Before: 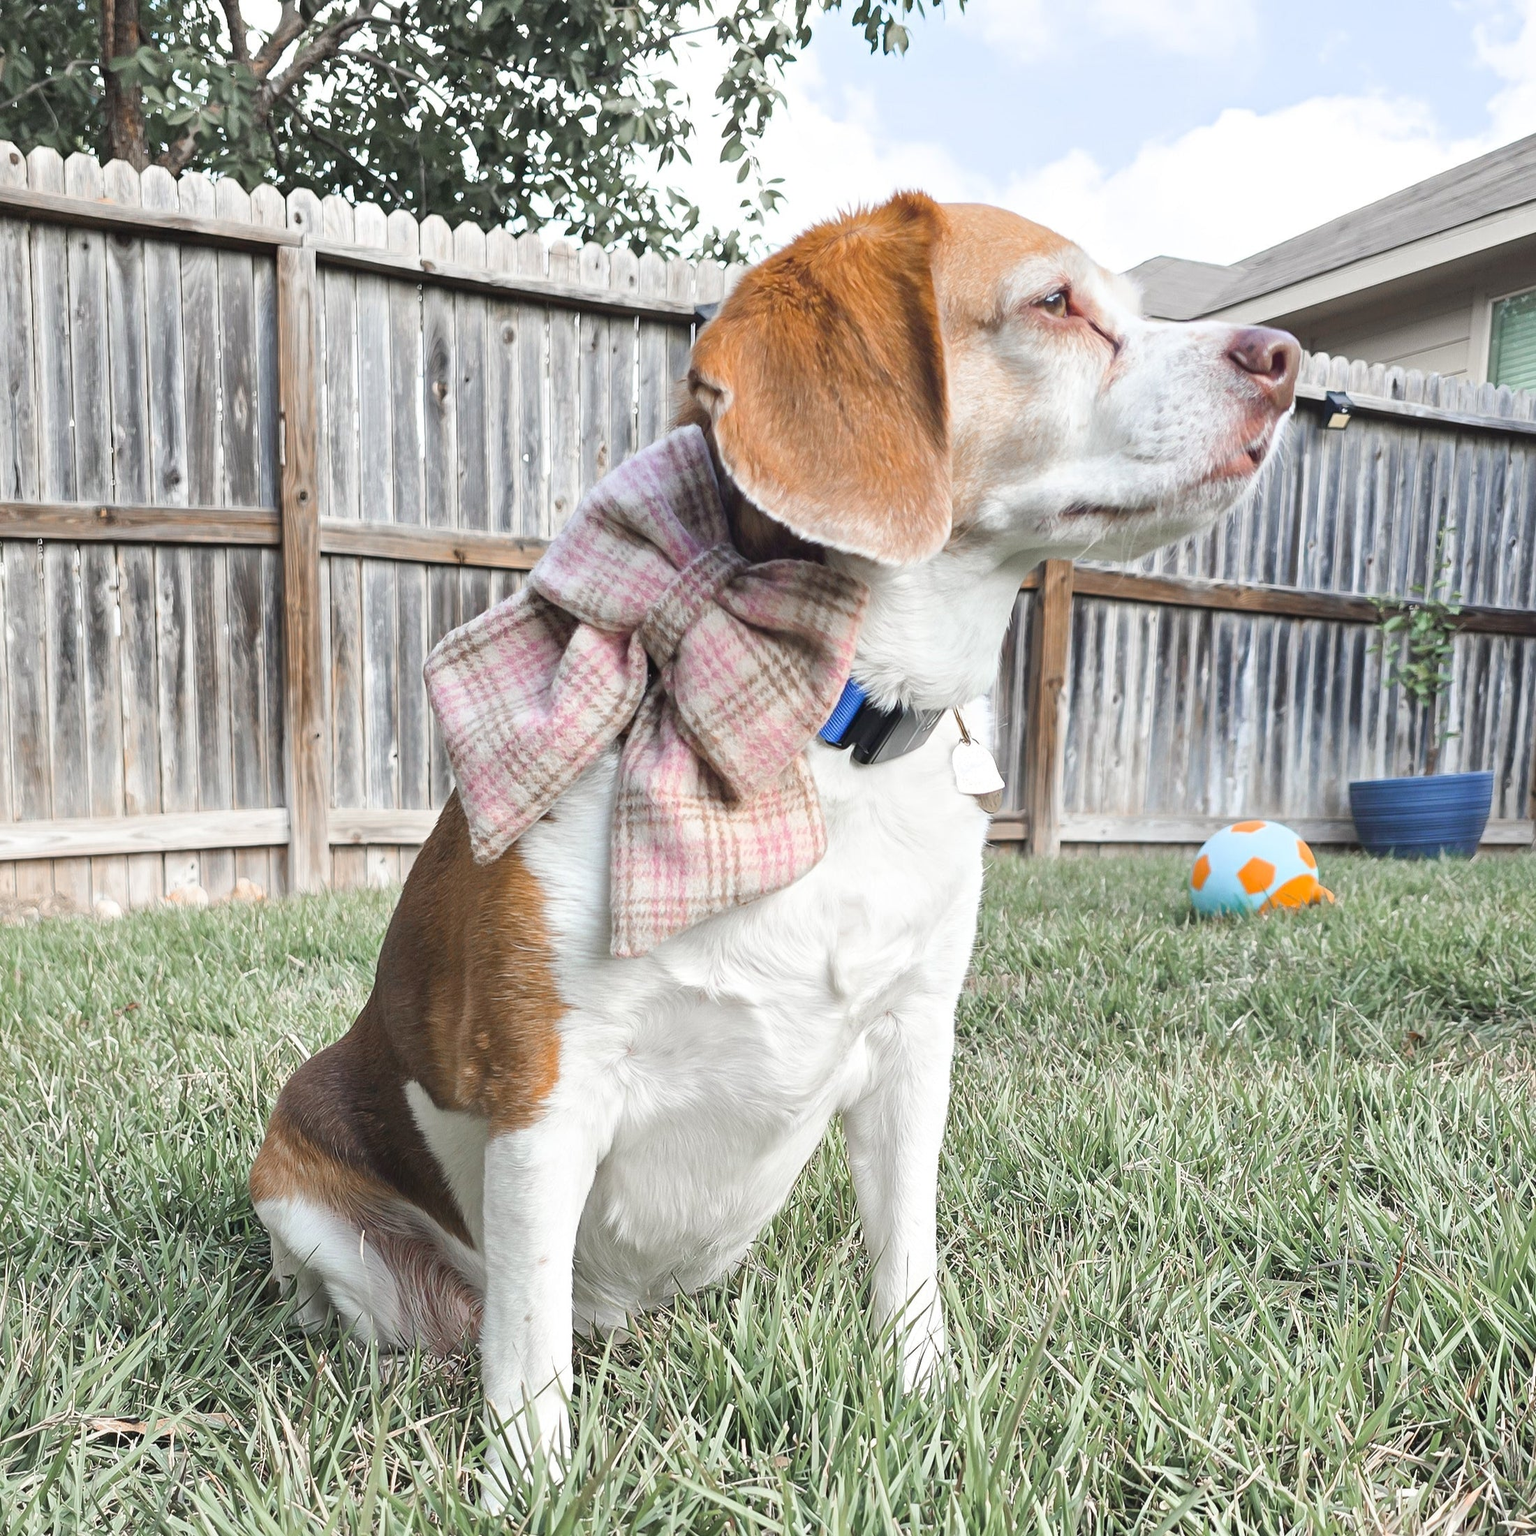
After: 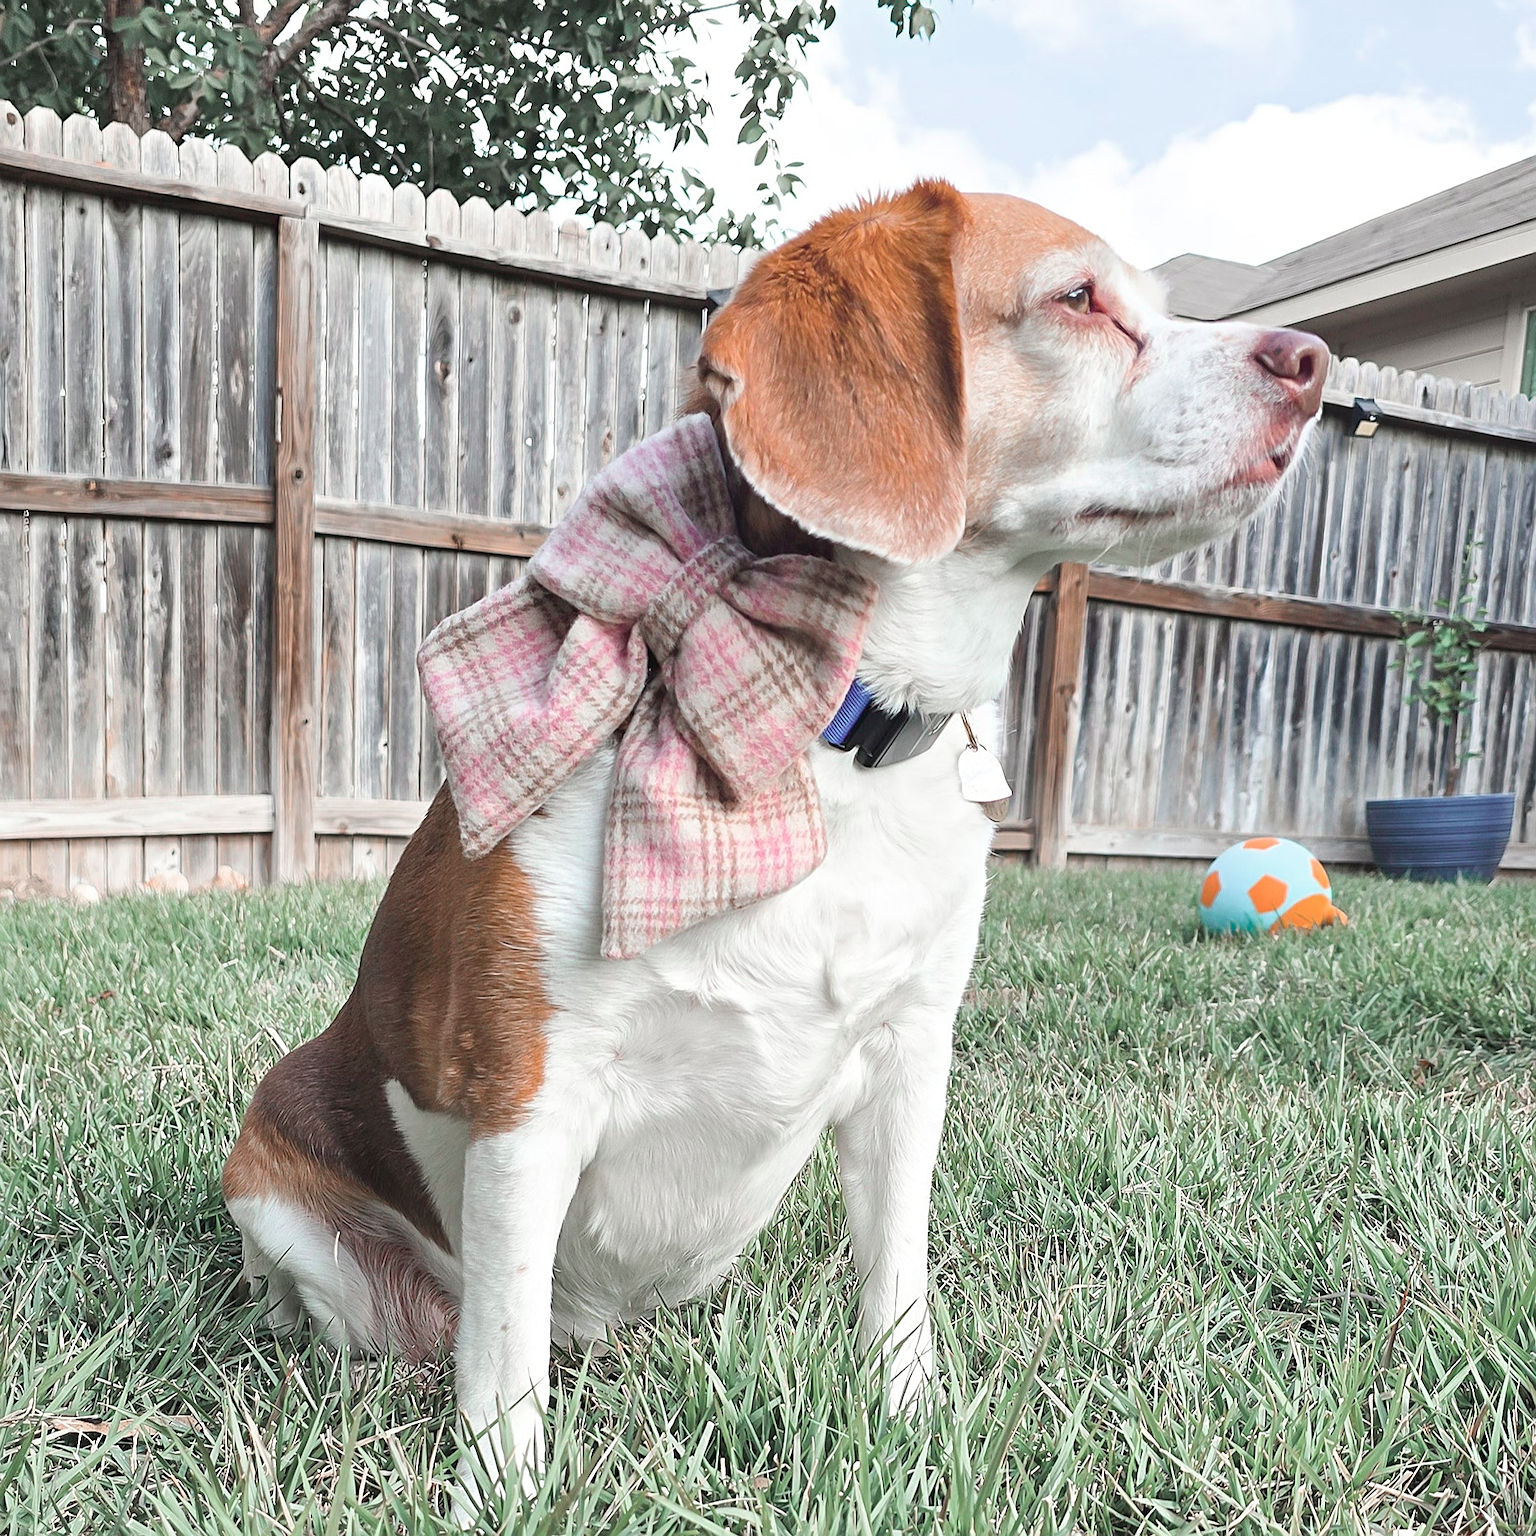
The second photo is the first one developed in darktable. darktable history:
color balance rgb: perceptual saturation grading › global saturation 20%, global vibrance 20%
sharpen: on, module defaults
color contrast: blue-yellow contrast 0.62
crop and rotate: angle -1.69°
